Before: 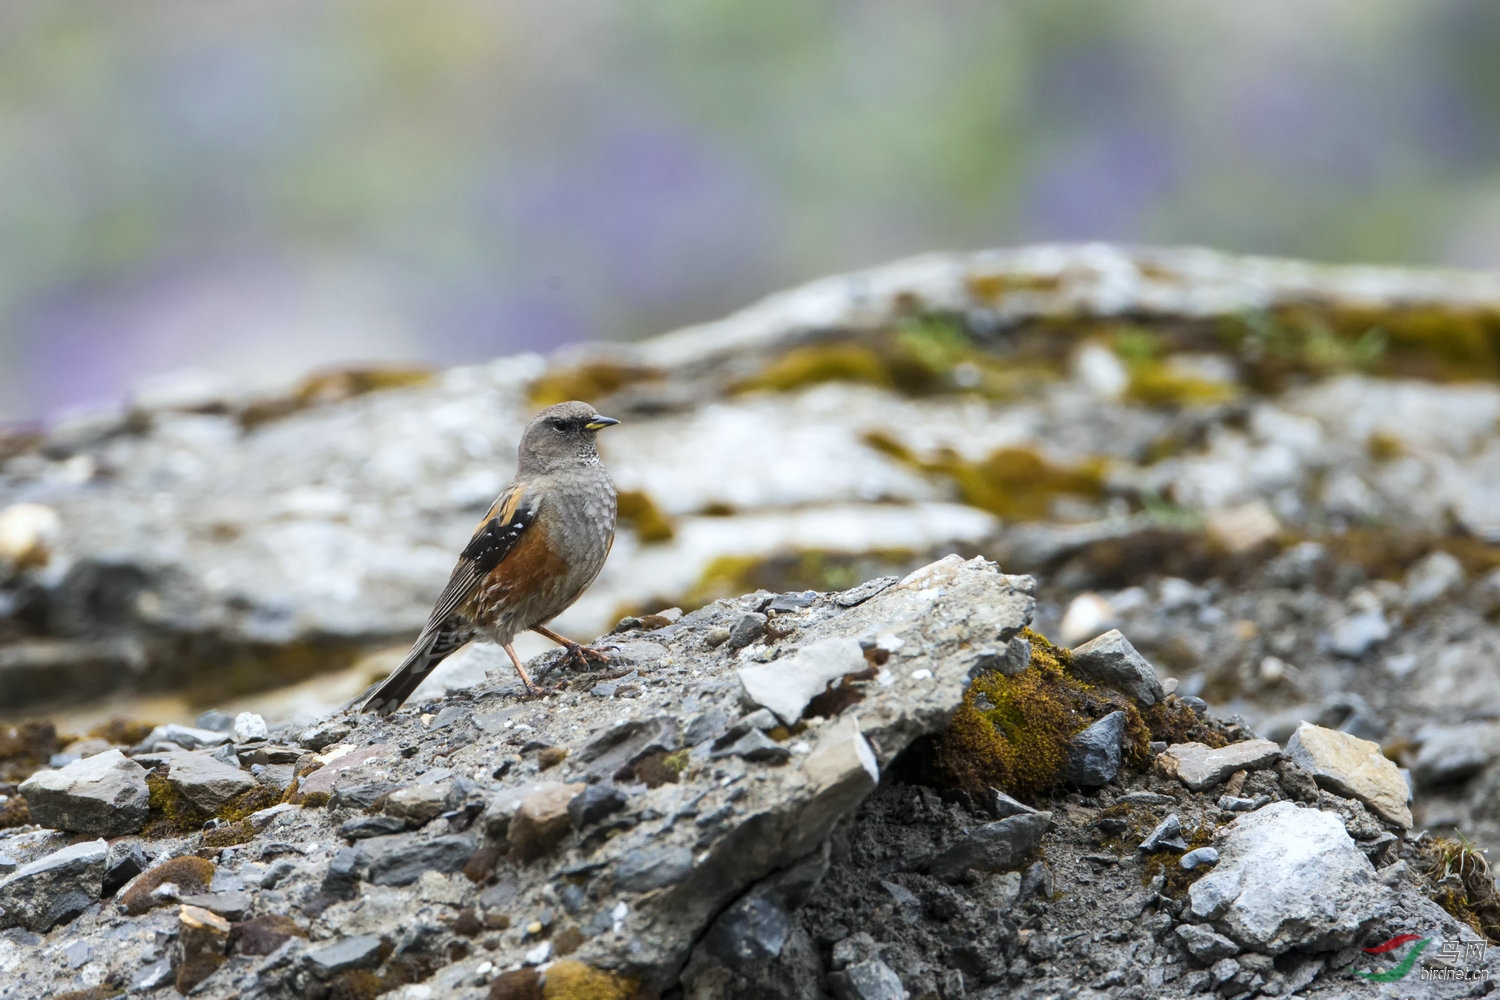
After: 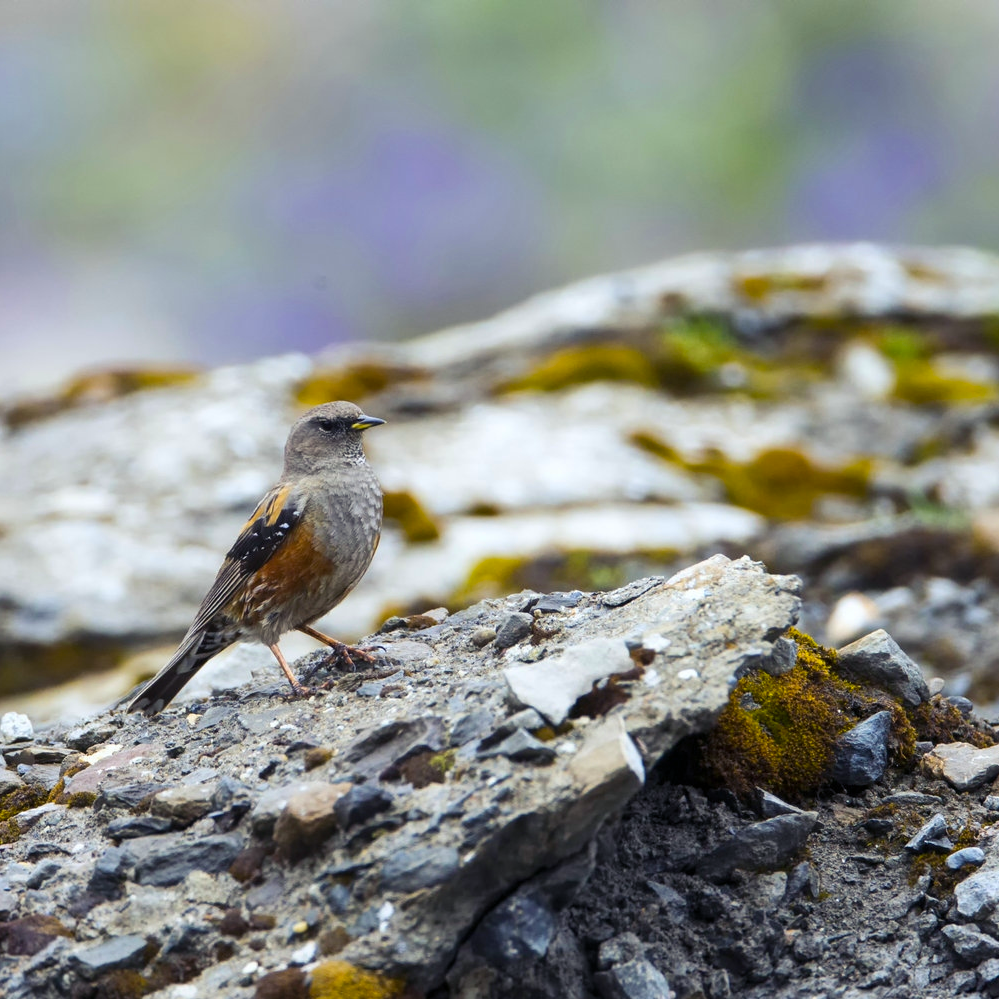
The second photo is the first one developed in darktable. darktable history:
color balance rgb: shadows lift › luminance -21.985%, shadows lift › chroma 6.578%, shadows lift › hue 272.18°, linear chroma grading › global chroma 0.989%, perceptual saturation grading › global saturation 29.828%, global vibrance 9.594%
crop and rotate: left 15.609%, right 17.755%
